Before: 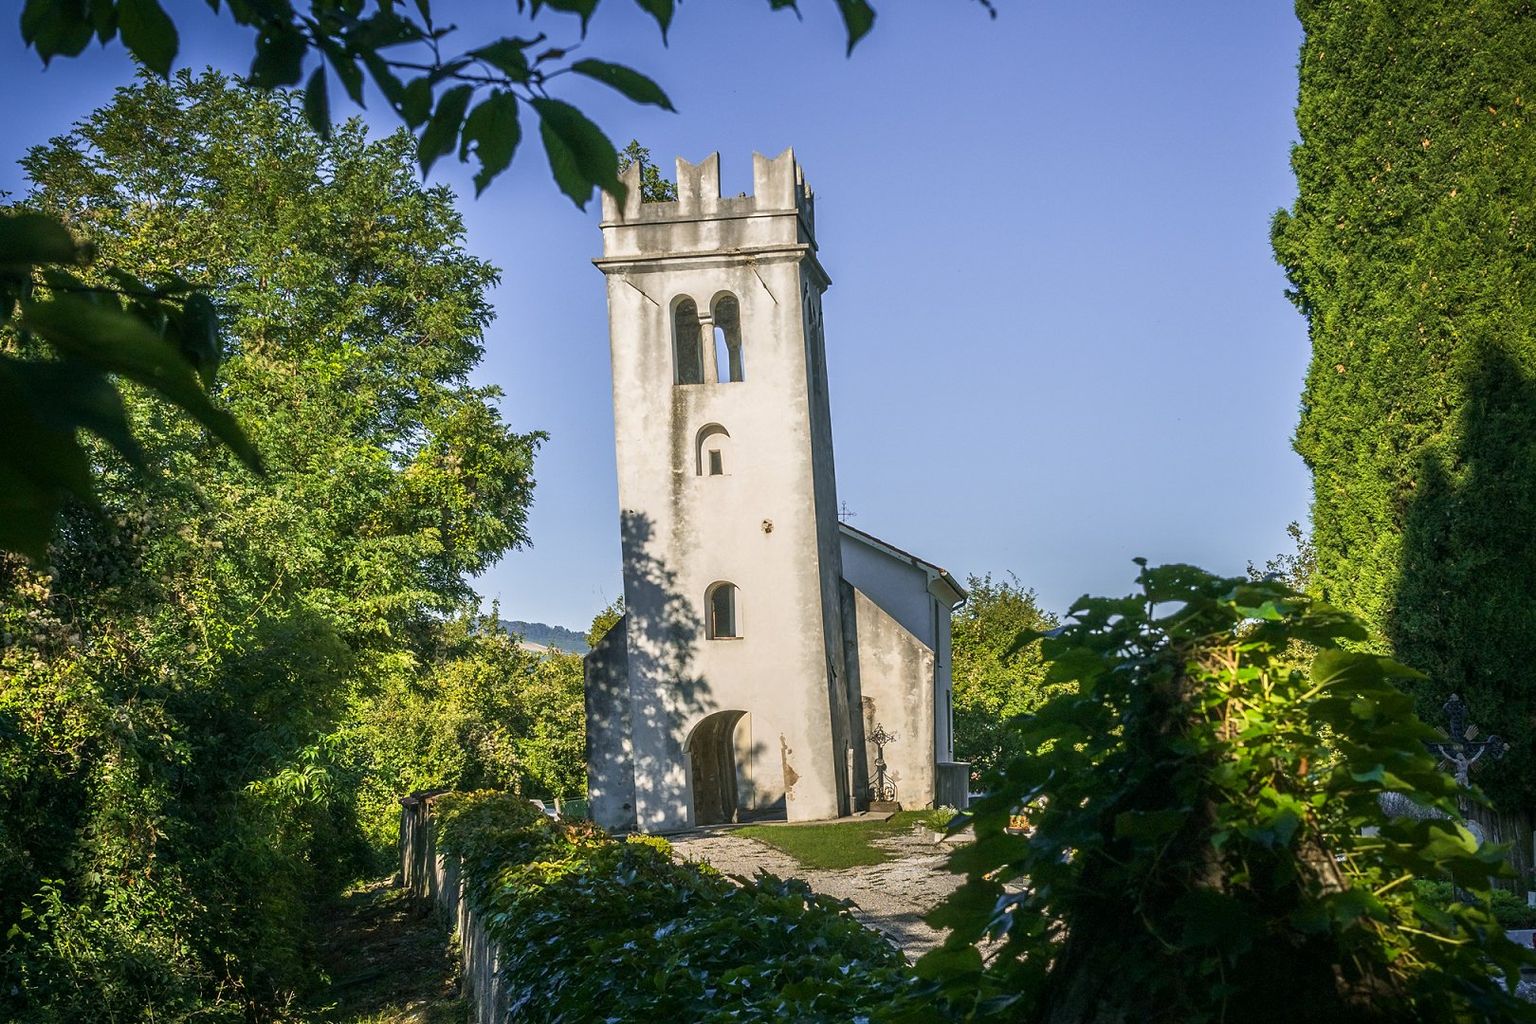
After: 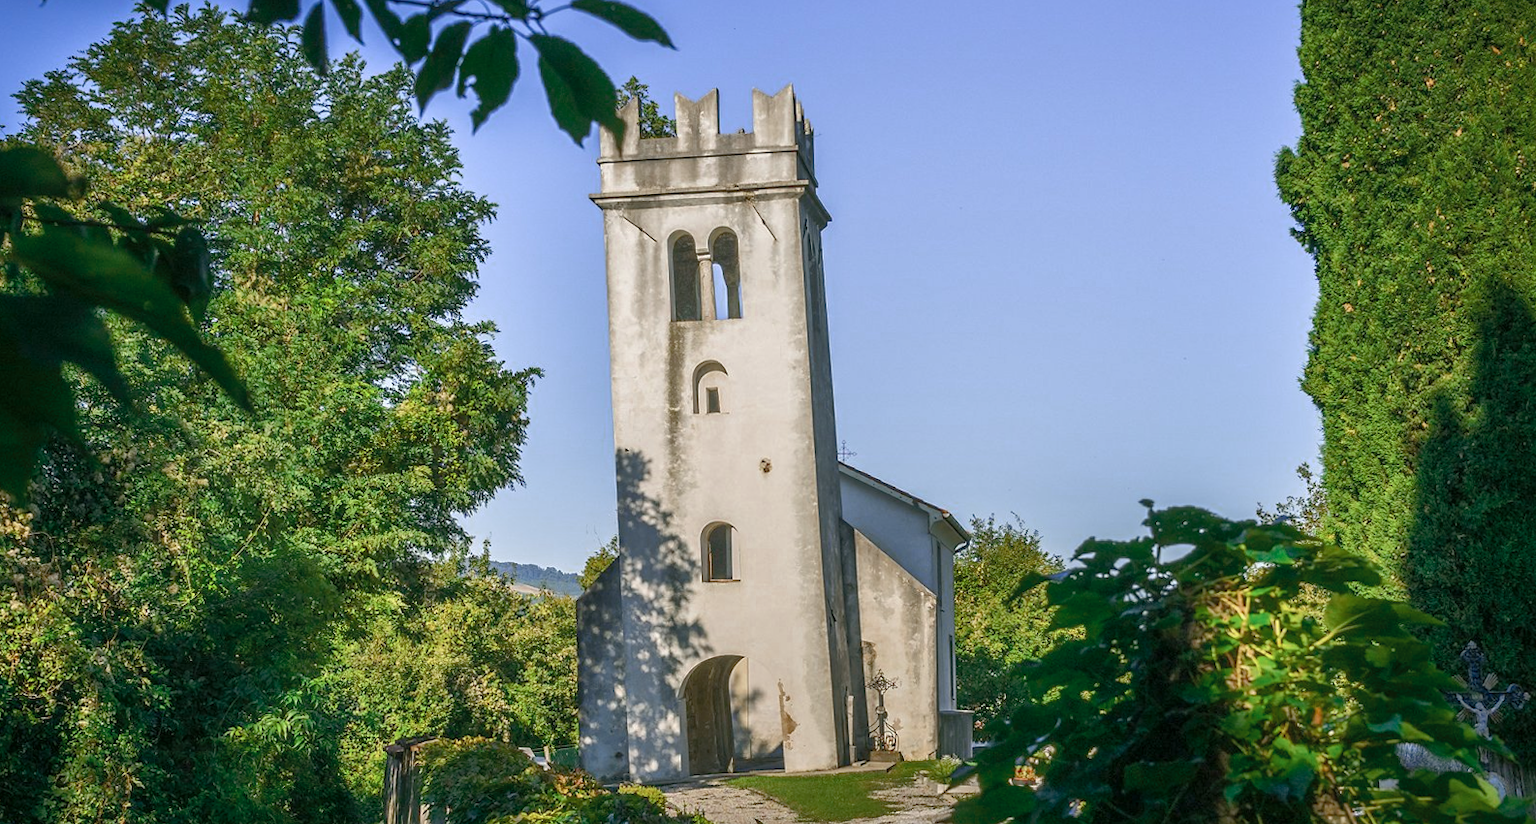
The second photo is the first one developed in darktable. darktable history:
rotate and perspective: rotation 0.226°, lens shift (vertical) -0.042, crop left 0.023, crop right 0.982, crop top 0.006, crop bottom 0.994
color balance rgb: perceptual saturation grading › global saturation 20%, perceptual saturation grading › highlights -25%, perceptual saturation grading › shadows 25%
crop and rotate: top 5.667%, bottom 14.937%
shadows and highlights: on, module defaults
color zones: curves: ch0 [(0, 0.5) (0.125, 0.4) (0.25, 0.5) (0.375, 0.4) (0.5, 0.4) (0.625, 0.6) (0.75, 0.6) (0.875, 0.5)]; ch1 [(0, 0.4) (0.125, 0.5) (0.25, 0.4) (0.375, 0.4) (0.5, 0.4) (0.625, 0.4) (0.75, 0.5) (0.875, 0.4)]; ch2 [(0, 0.6) (0.125, 0.5) (0.25, 0.5) (0.375, 0.6) (0.5, 0.6) (0.625, 0.5) (0.75, 0.5) (0.875, 0.5)]
